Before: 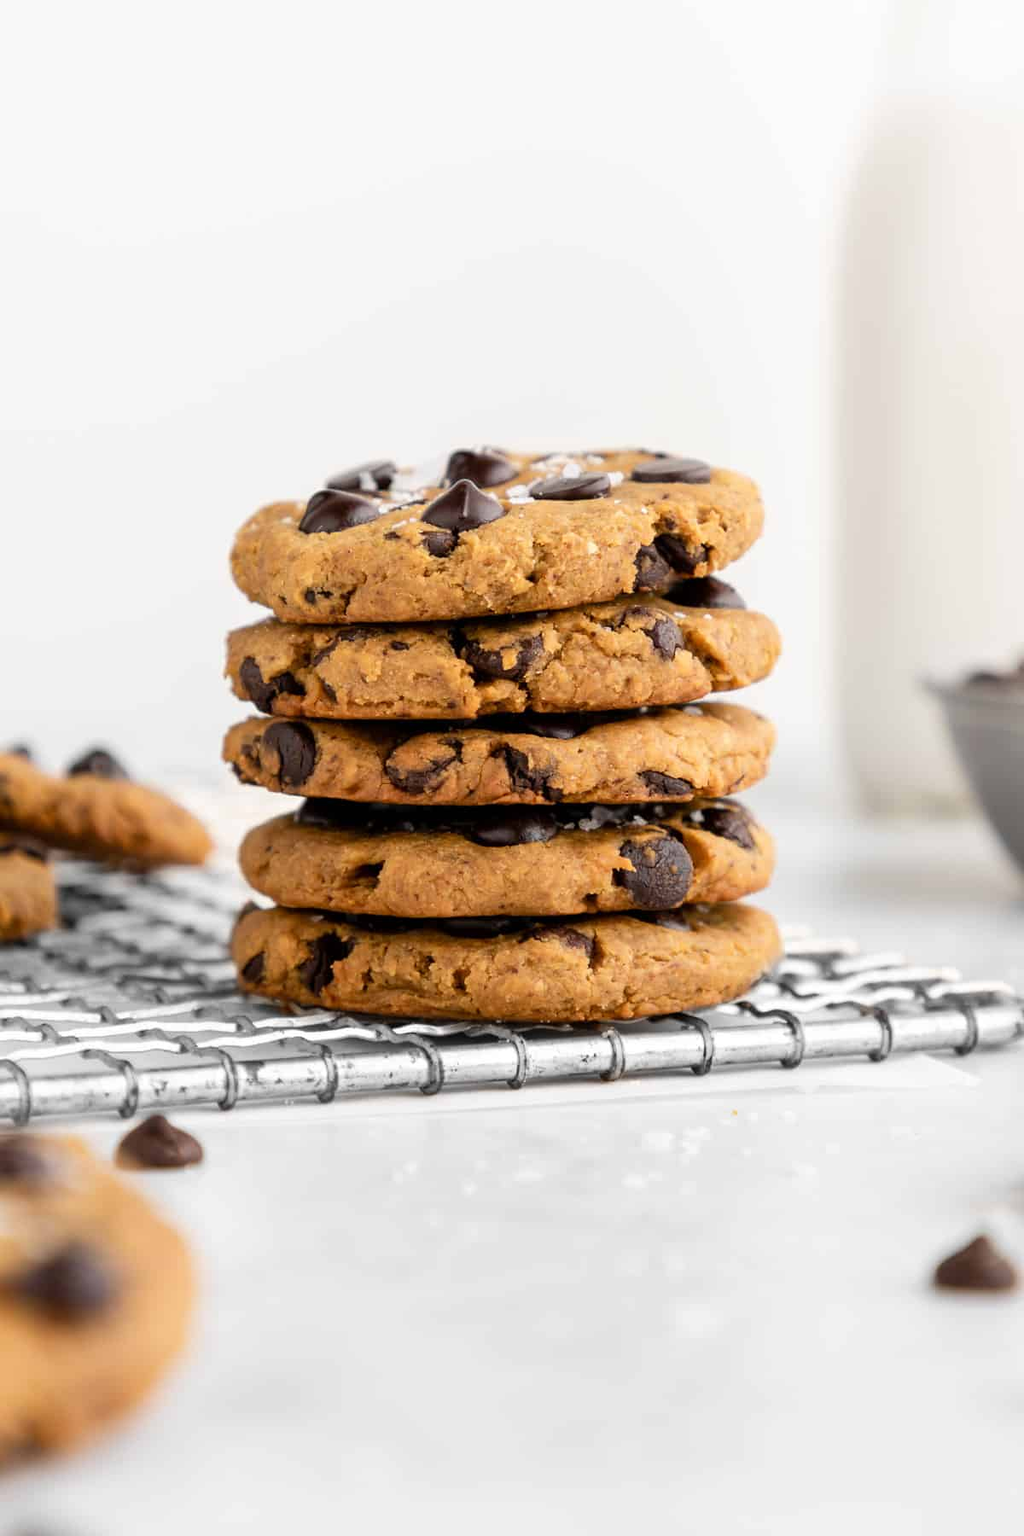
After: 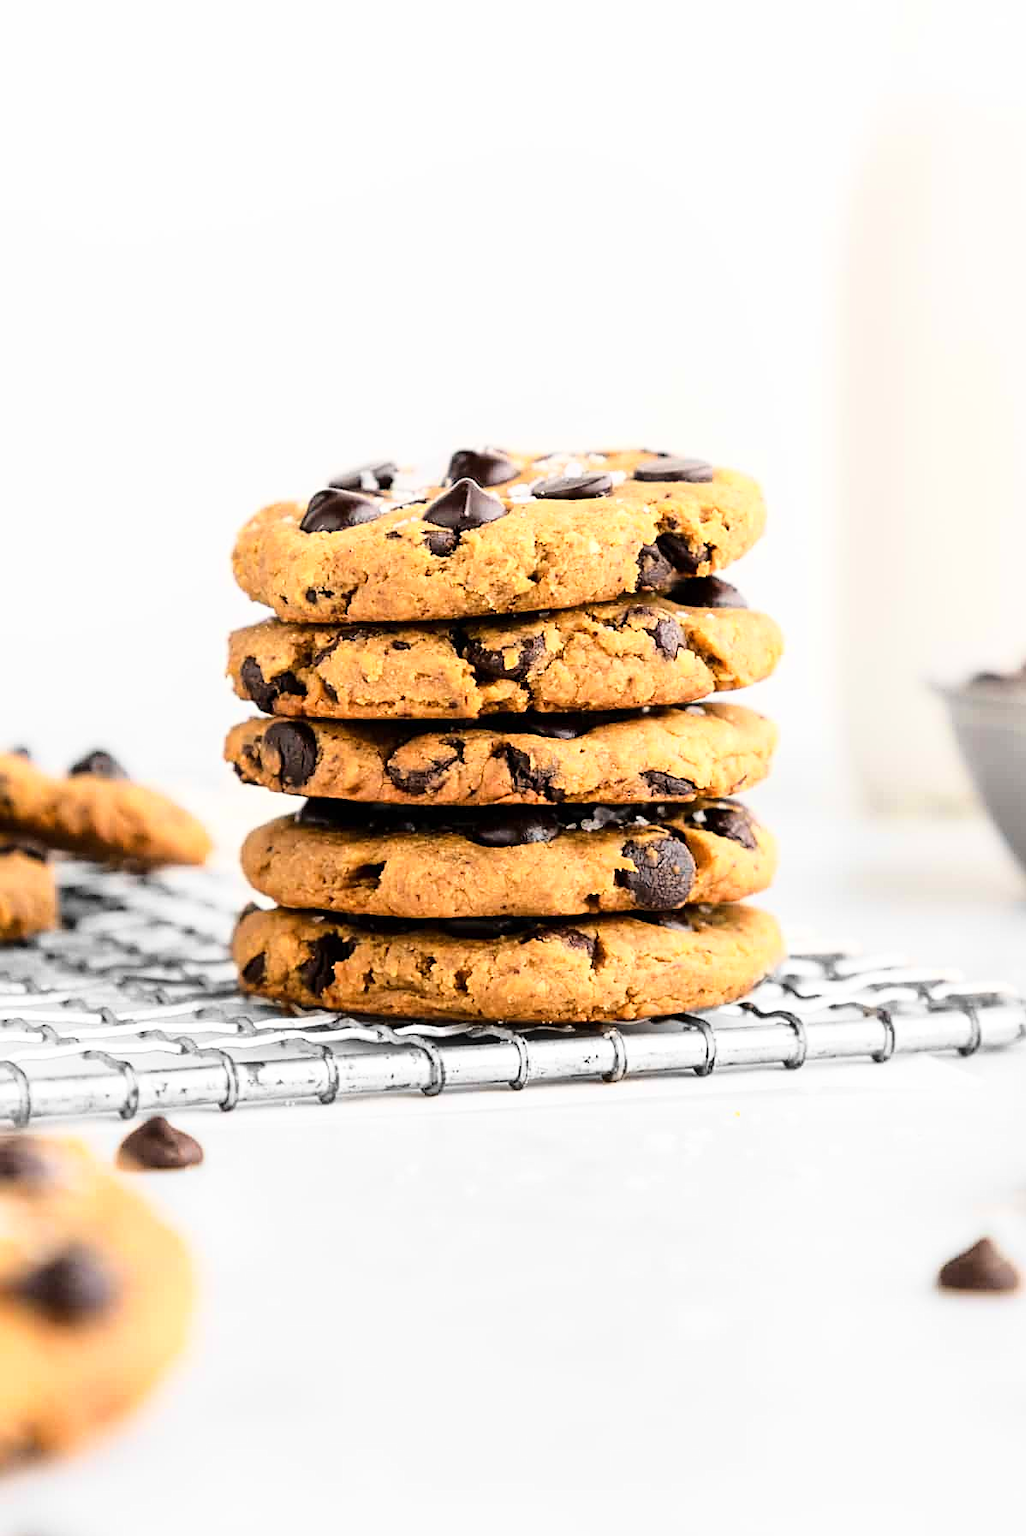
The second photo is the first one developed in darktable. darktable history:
sharpen: on, module defaults
crop: top 0.182%, bottom 0.143%
base curve: curves: ch0 [(0, 0) (0.028, 0.03) (0.121, 0.232) (0.46, 0.748) (0.859, 0.968) (1, 1)], preserve colors average RGB
